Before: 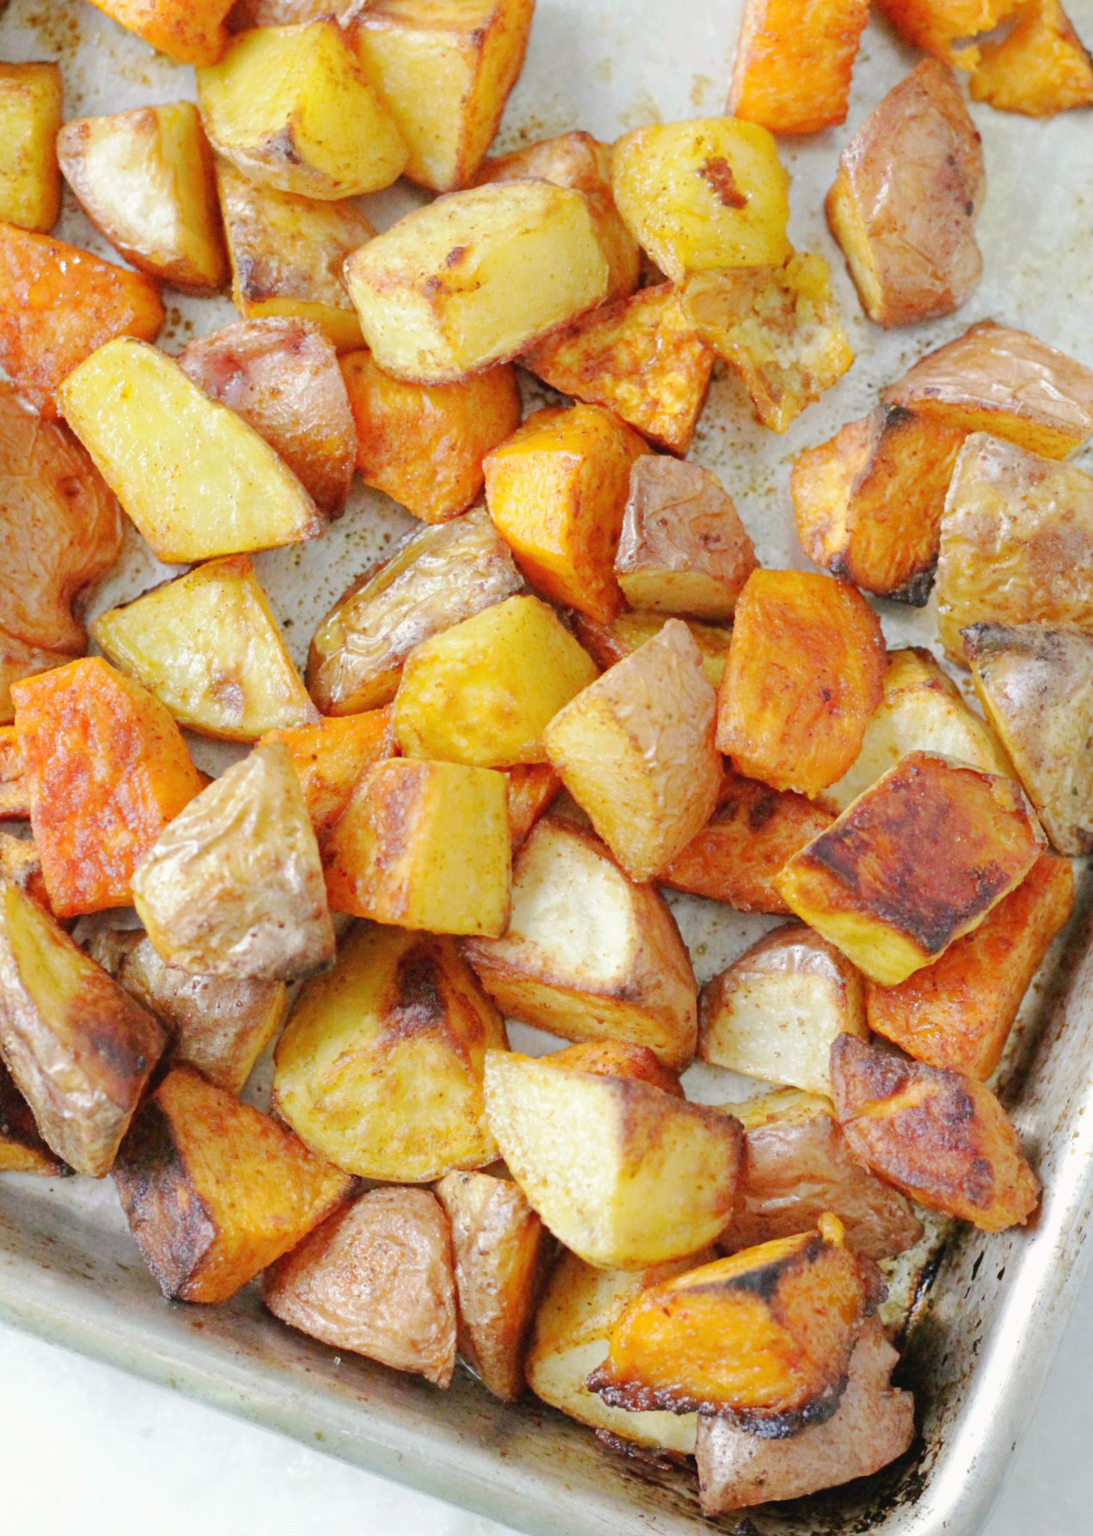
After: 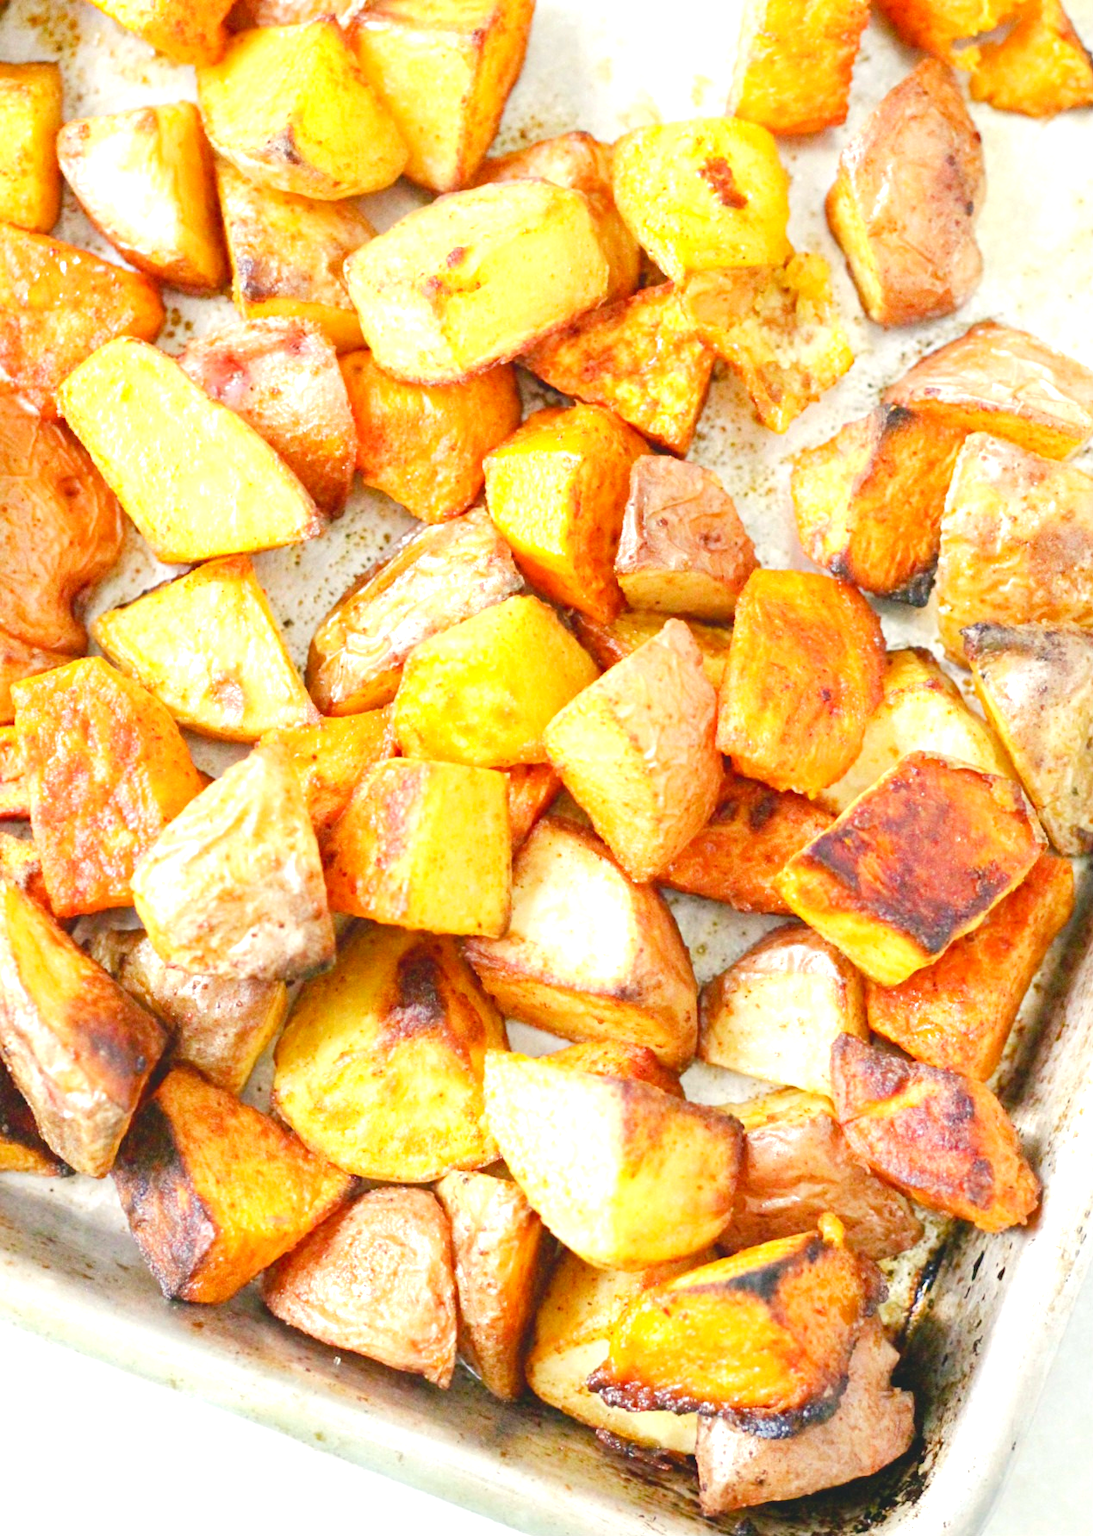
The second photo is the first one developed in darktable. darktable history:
exposure: black level correction 0, exposure 0.9 EV, compensate highlight preservation false
white balance: red 0.988, blue 1.017
color balance rgb: shadows lift › chroma 2%, shadows lift › hue 219.6°, power › hue 313.2°, highlights gain › chroma 3%, highlights gain › hue 75.6°, global offset › luminance 0.5%, perceptual saturation grading › global saturation 15.33%, perceptual saturation grading › highlights -19.33%, perceptual saturation grading › shadows 20%, global vibrance 20%
